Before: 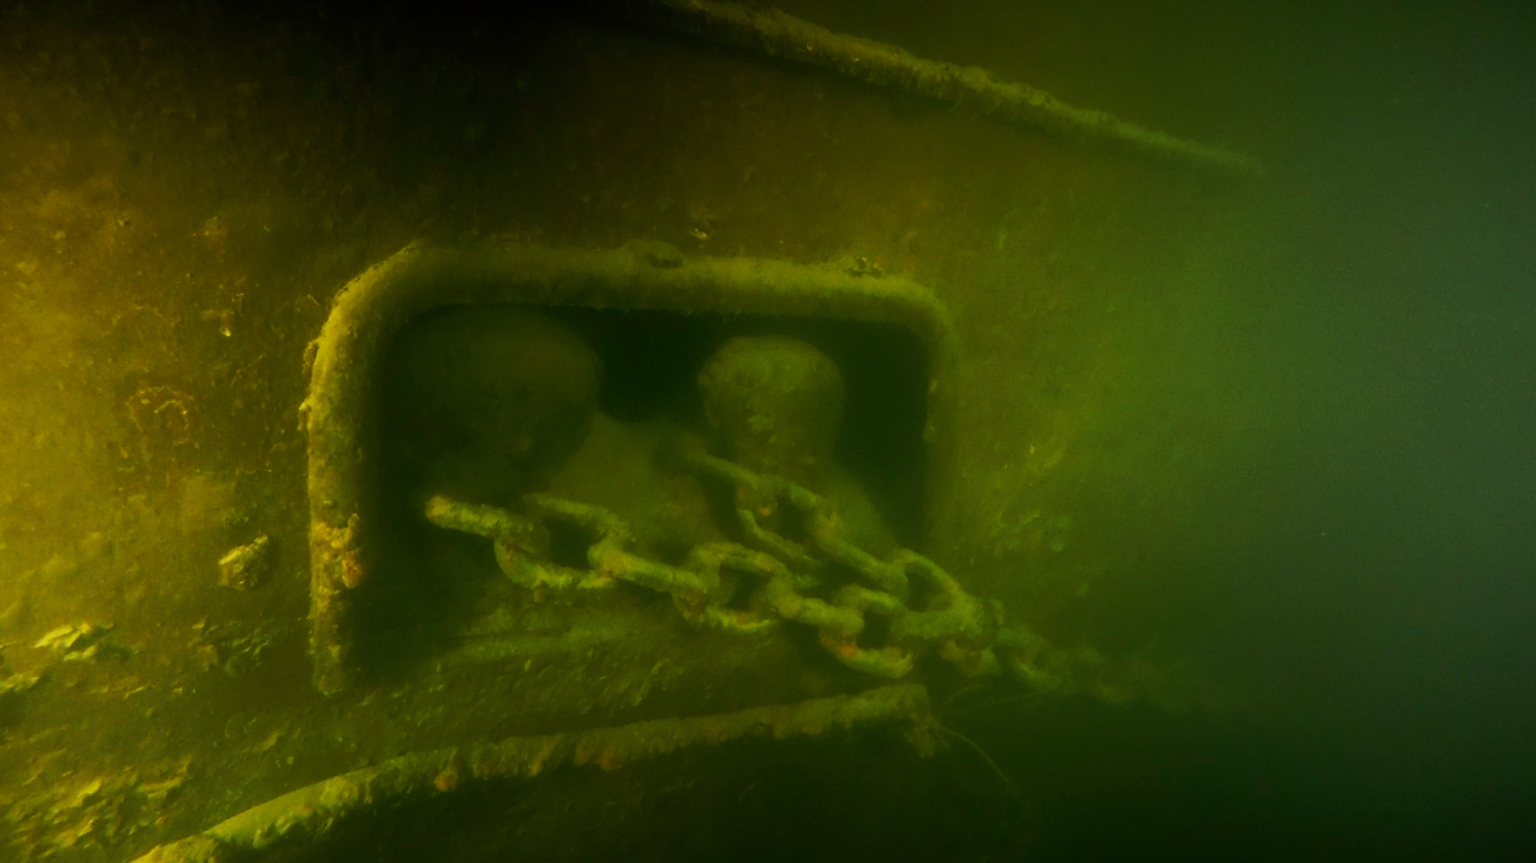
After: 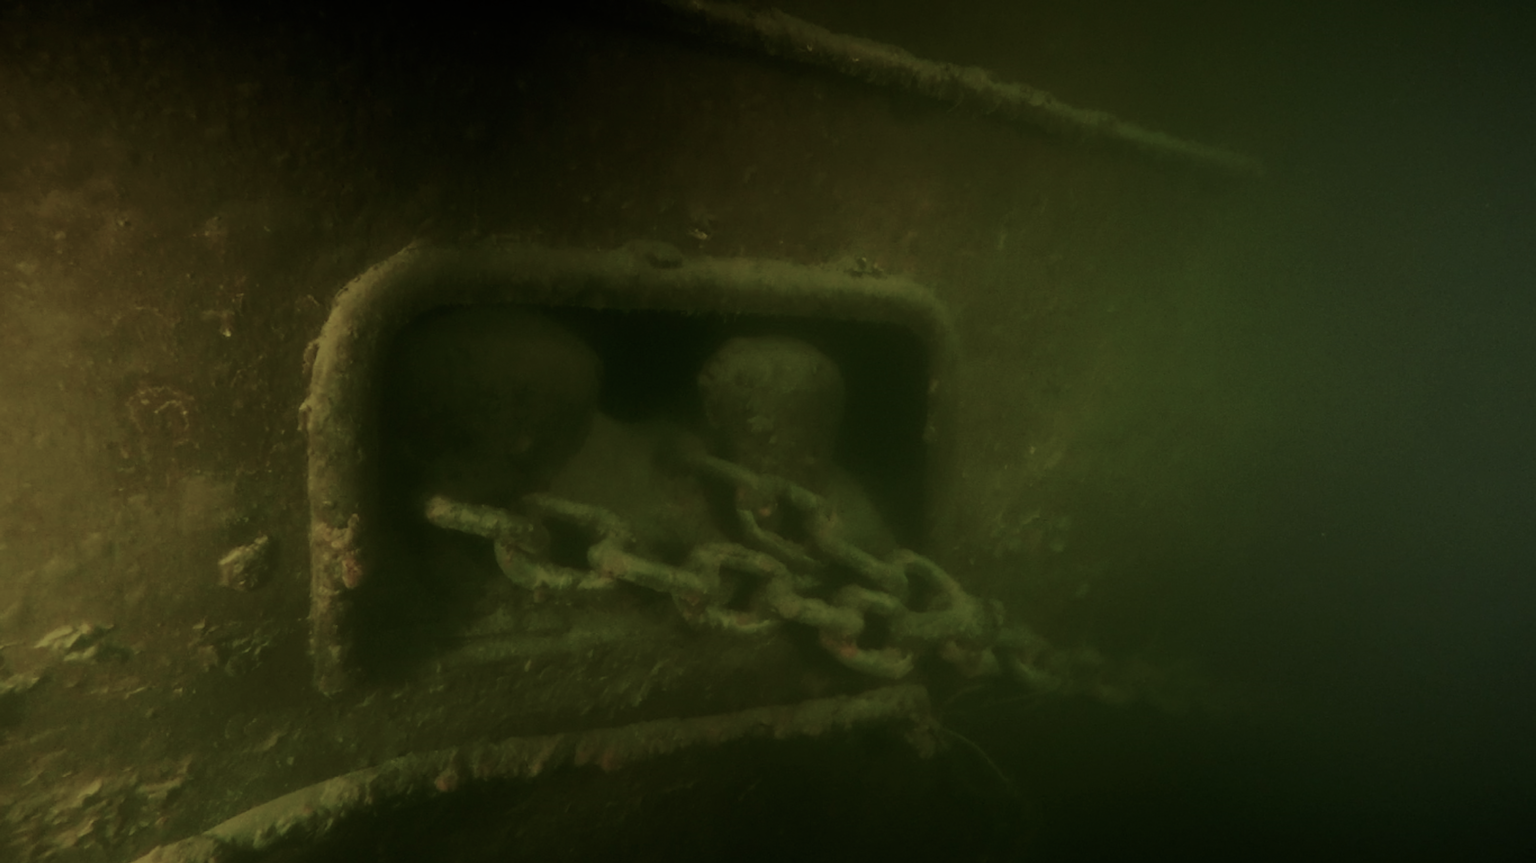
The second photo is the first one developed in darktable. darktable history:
exposure: exposure 0.74 EV, compensate highlight preservation false
color balance rgb: perceptual brilliance grading › global brilliance -48.39%
contrast brightness saturation: contrast 0.1, brightness 0.03, saturation 0.09
